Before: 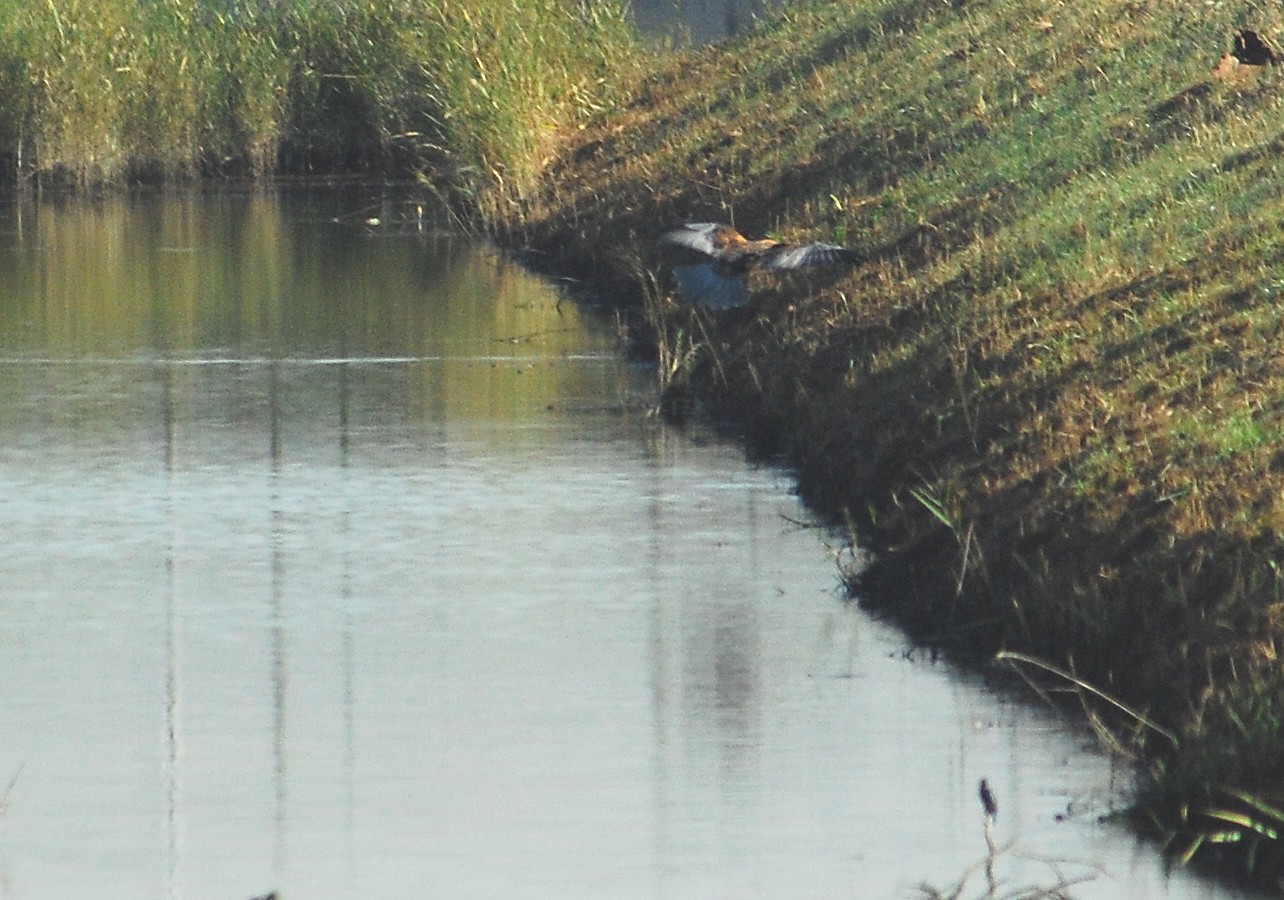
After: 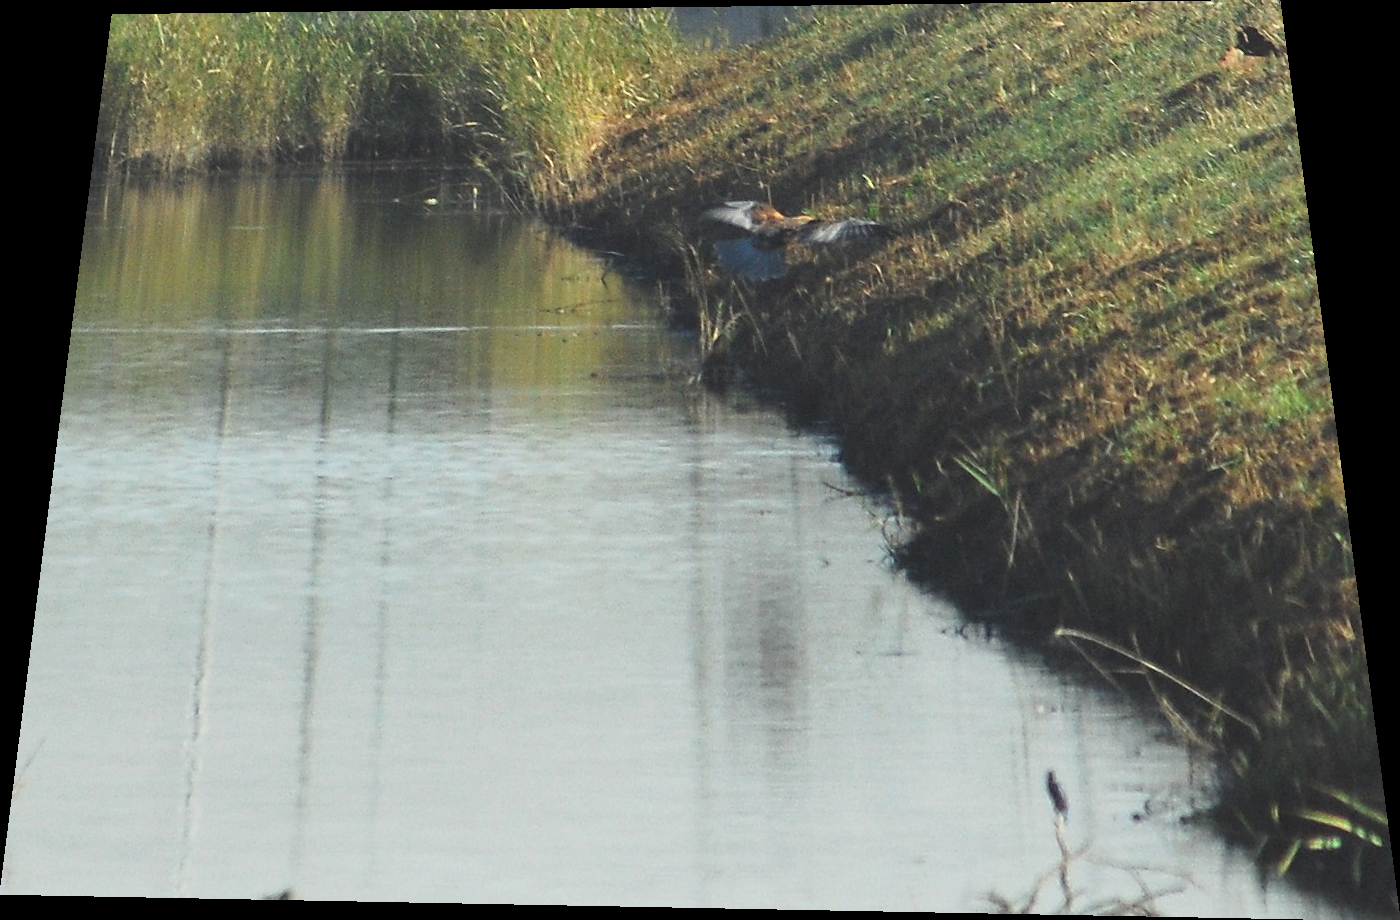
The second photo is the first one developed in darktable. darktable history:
contrast brightness saturation: saturation -0.04
rotate and perspective: rotation 0.128°, lens shift (vertical) -0.181, lens shift (horizontal) -0.044, shear 0.001, automatic cropping off
